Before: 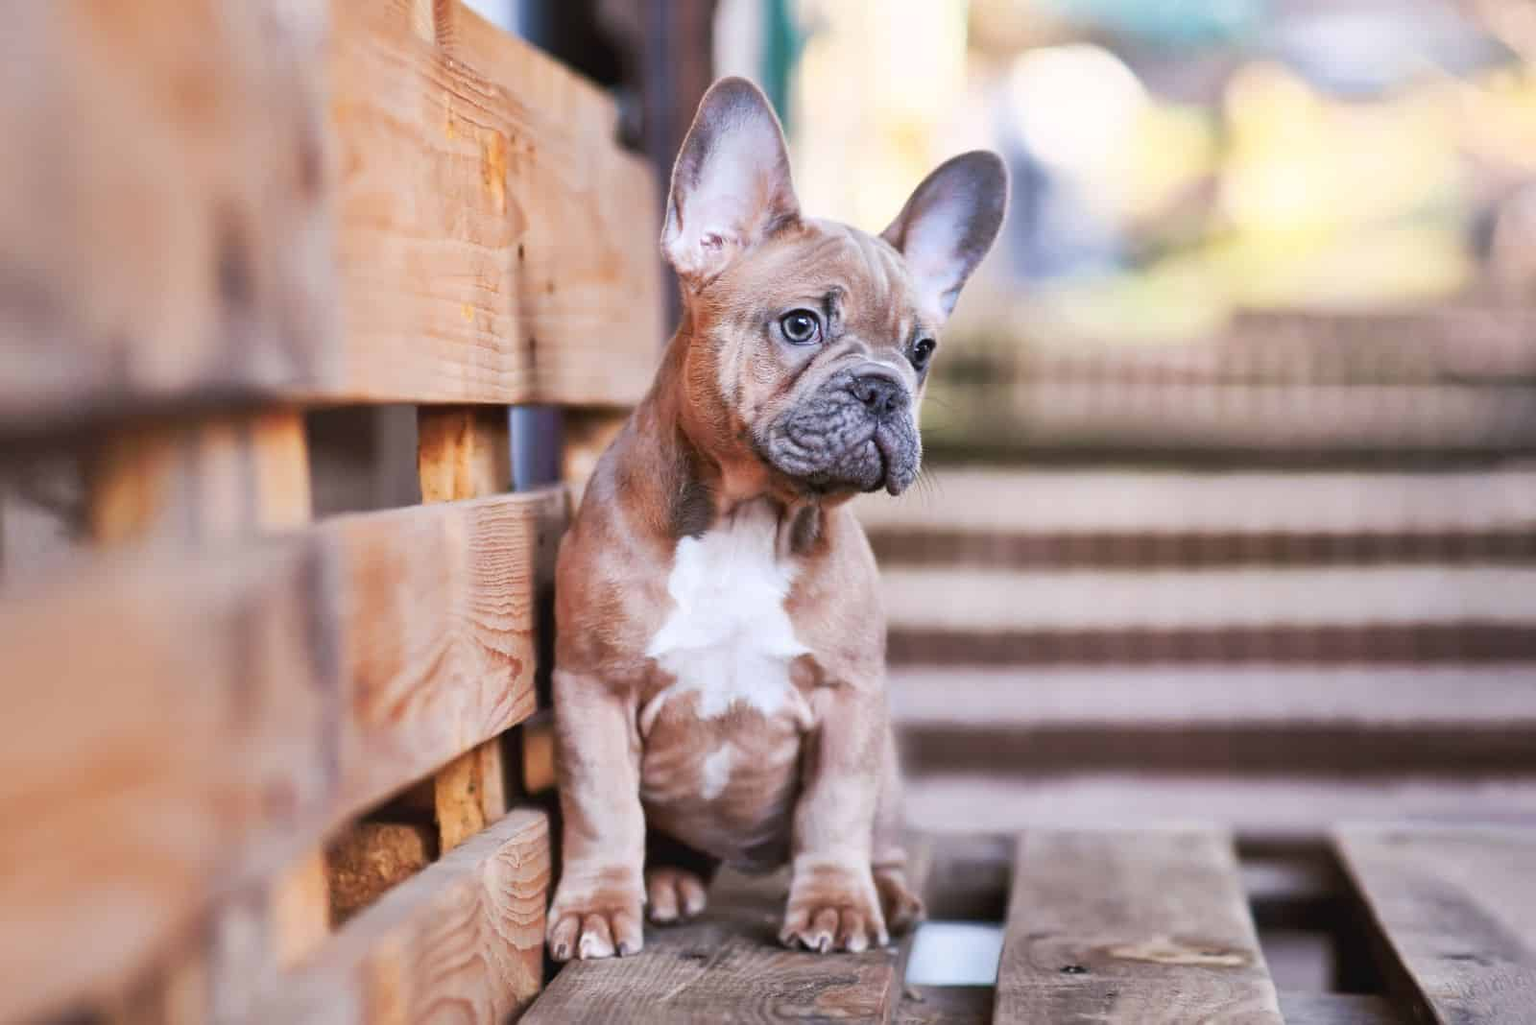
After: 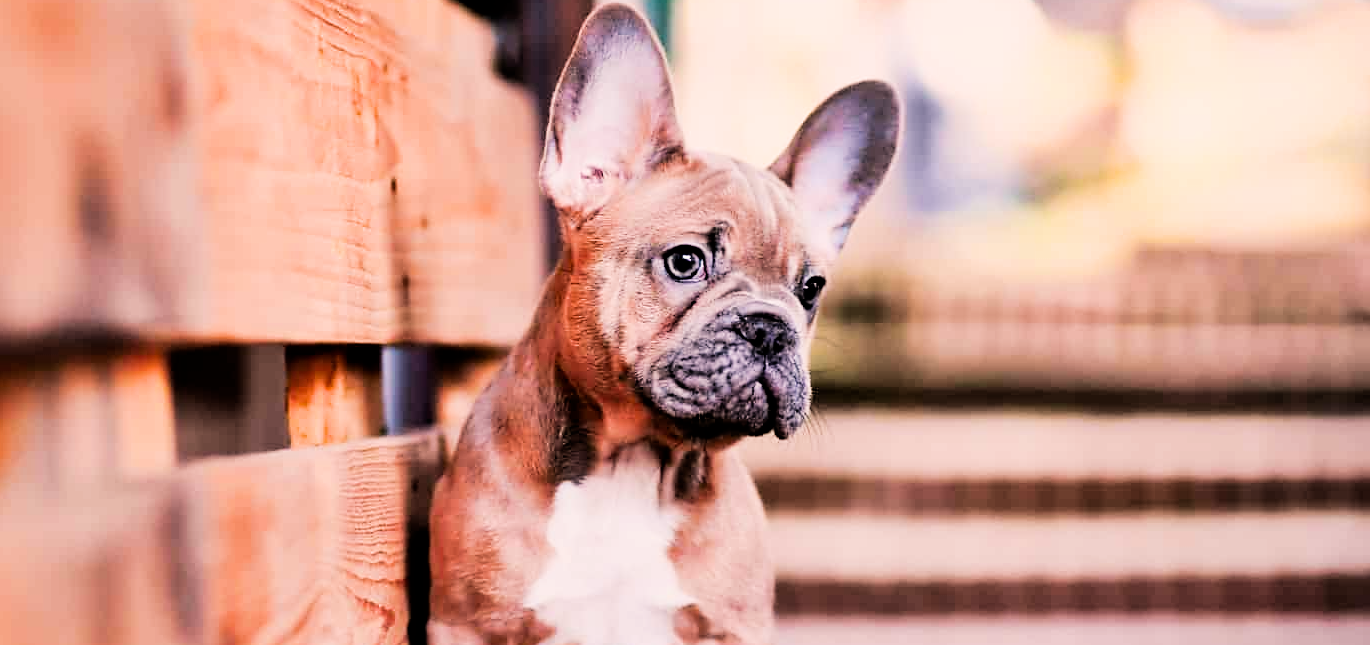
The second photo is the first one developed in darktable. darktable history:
filmic rgb: black relative exposure -5 EV, hardness 2.88, contrast 1.3, highlights saturation mix -30%
white balance: red 1.127, blue 0.943
crop and rotate: left 9.345%, top 7.22%, right 4.982%, bottom 32.331%
color balance: lift [0.991, 1, 1, 1], gamma [0.996, 1, 1, 1], input saturation 98.52%, contrast 20.34%, output saturation 103.72%
sharpen: radius 1.864, amount 0.398, threshold 1.271
